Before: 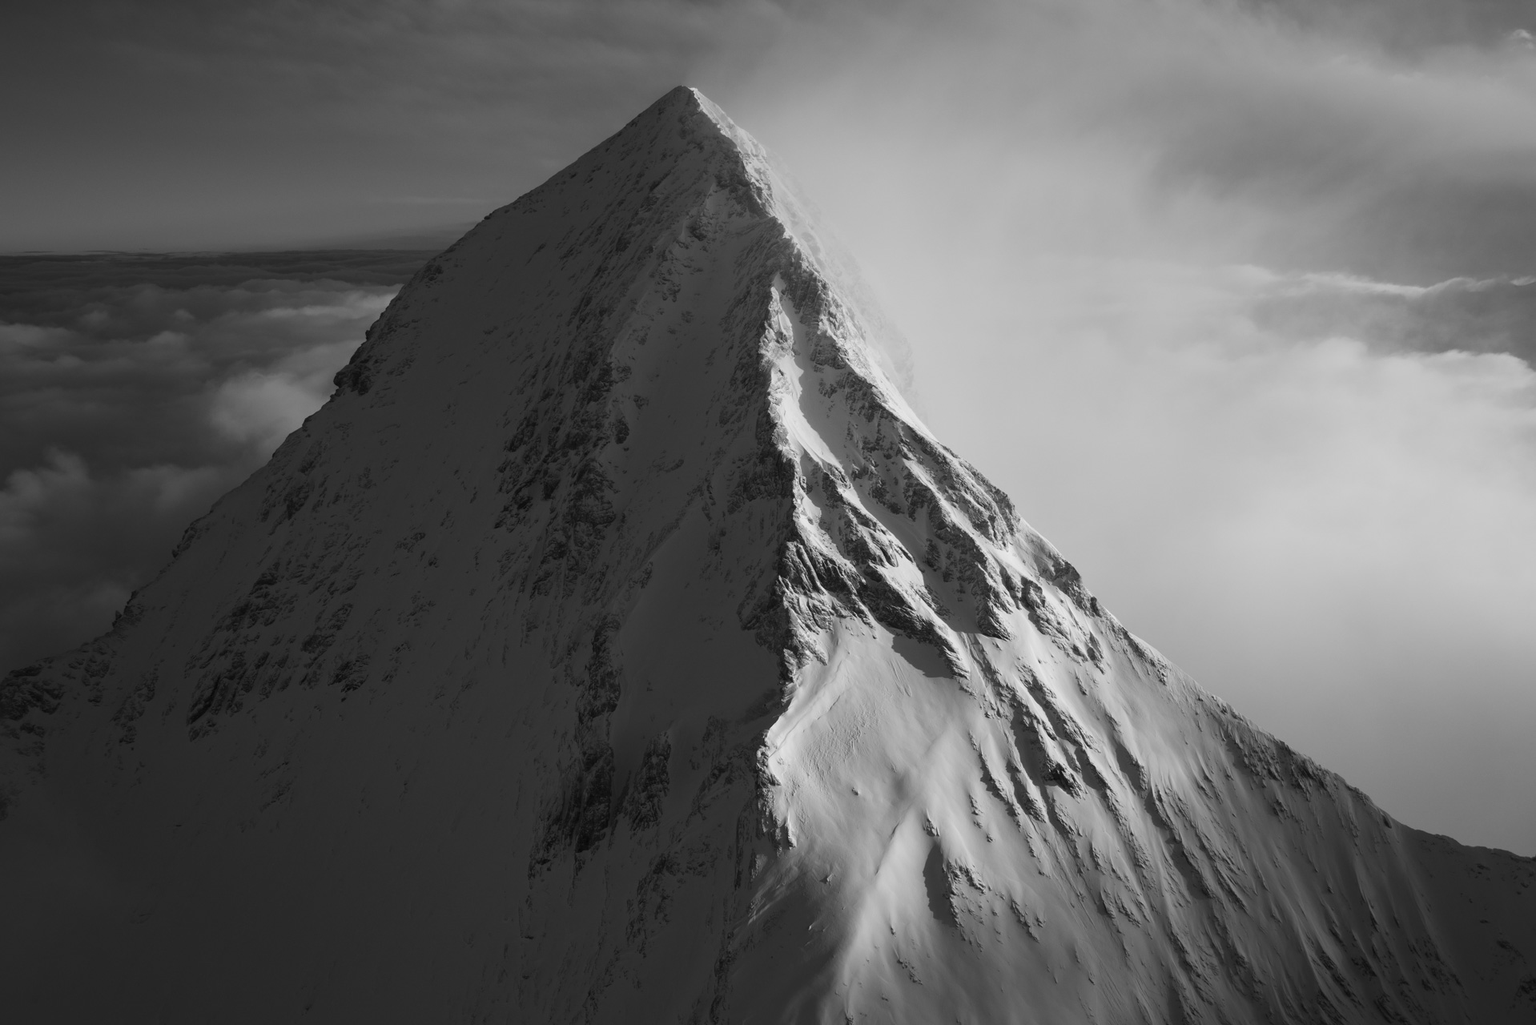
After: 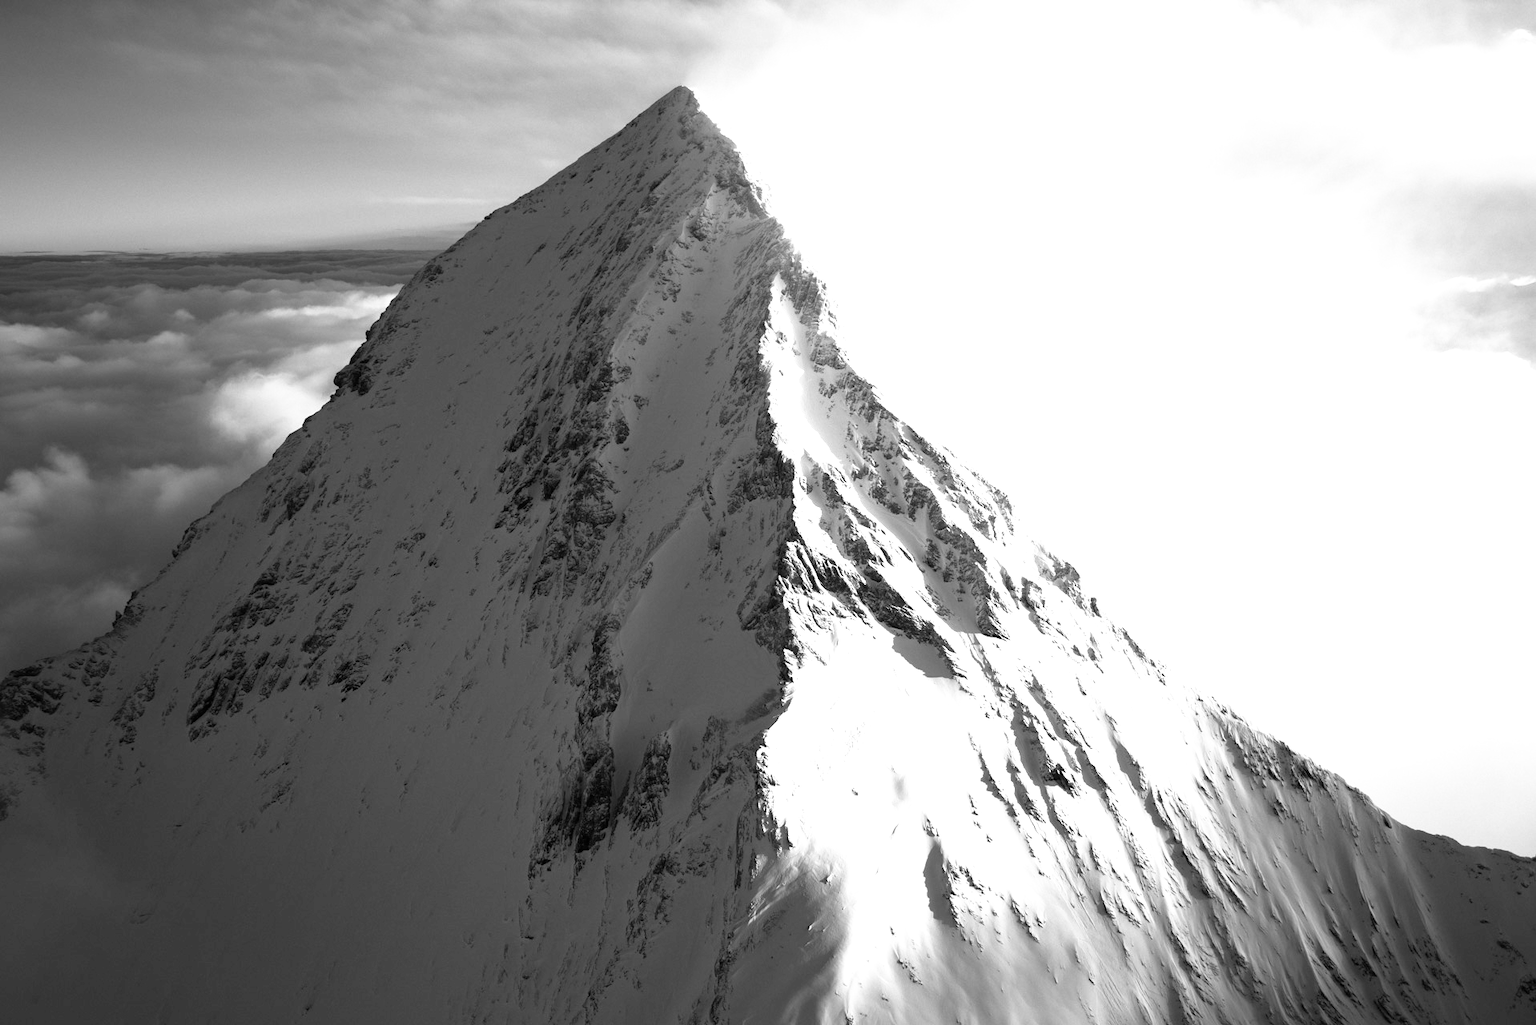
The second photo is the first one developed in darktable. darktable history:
filmic rgb: white relative exposure 2.34 EV, hardness 6.59
exposure: black level correction 0, exposure 1.9 EV, compensate highlight preservation false
